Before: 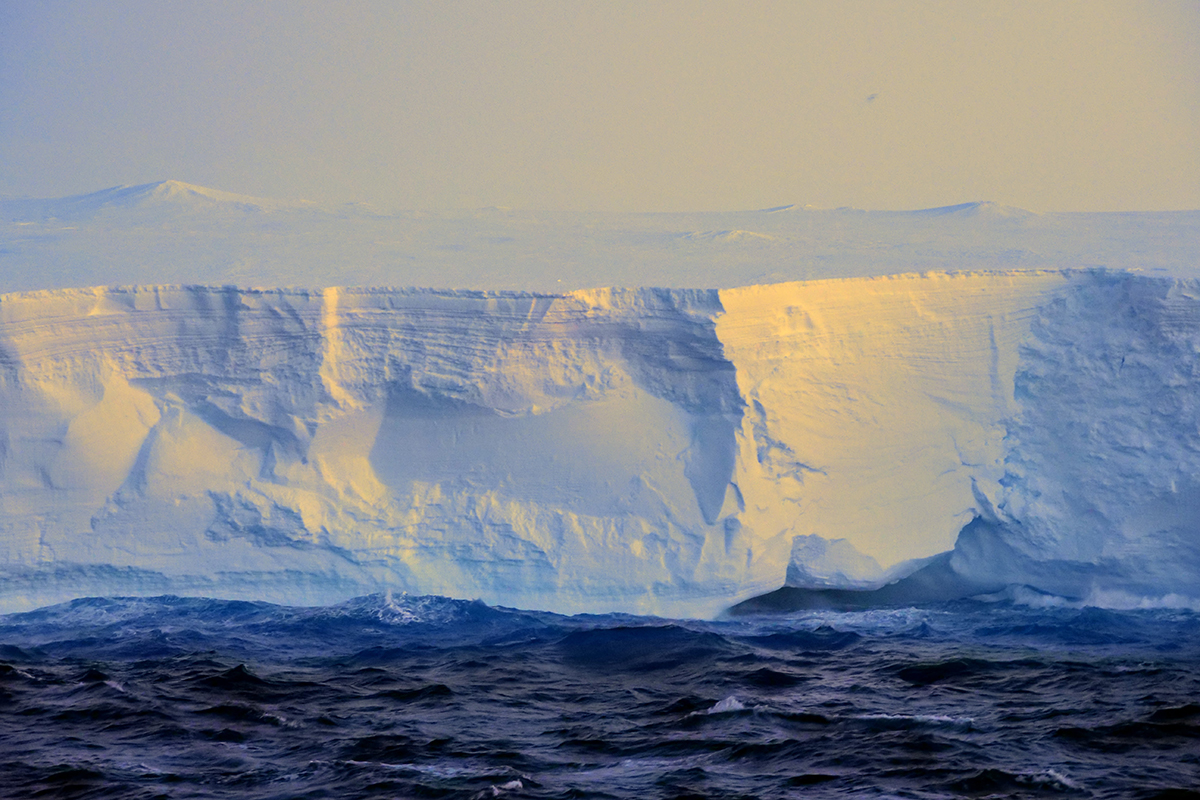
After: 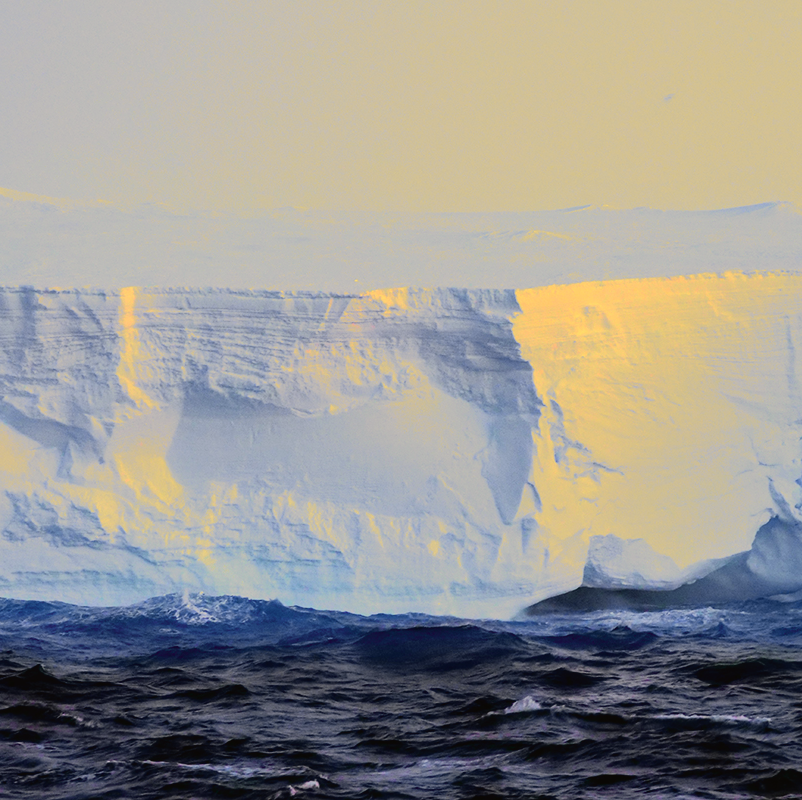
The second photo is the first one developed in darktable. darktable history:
crop: left 16.919%, right 16.235%
tone curve: curves: ch0 [(0, 0.019) (0.066, 0.054) (0.184, 0.184) (0.369, 0.417) (0.501, 0.586) (0.617, 0.71) (0.743, 0.787) (0.997, 0.997)]; ch1 [(0, 0) (0.187, 0.156) (0.388, 0.372) (0.437, 0.428) (0.474, 0.472) (0.499, 0.5) (0.521, 0.514) (0.548, 0.567) (0.6, 0.629) (0.82, 0.831) (1, 1)]; ch2 [(0, 0) (0.234, 0.227) (0.352, 0.372) (0.459, 0.484) (0.5, 0.505) (0.518, 0.516) (0.529, 0.541) (0.56, 0.594) (0.607, 0.644) (0.74, 0.771) (0.858, 0.873) (0.999, 0.994)], color space Lab, independent channels, preserve colors none
